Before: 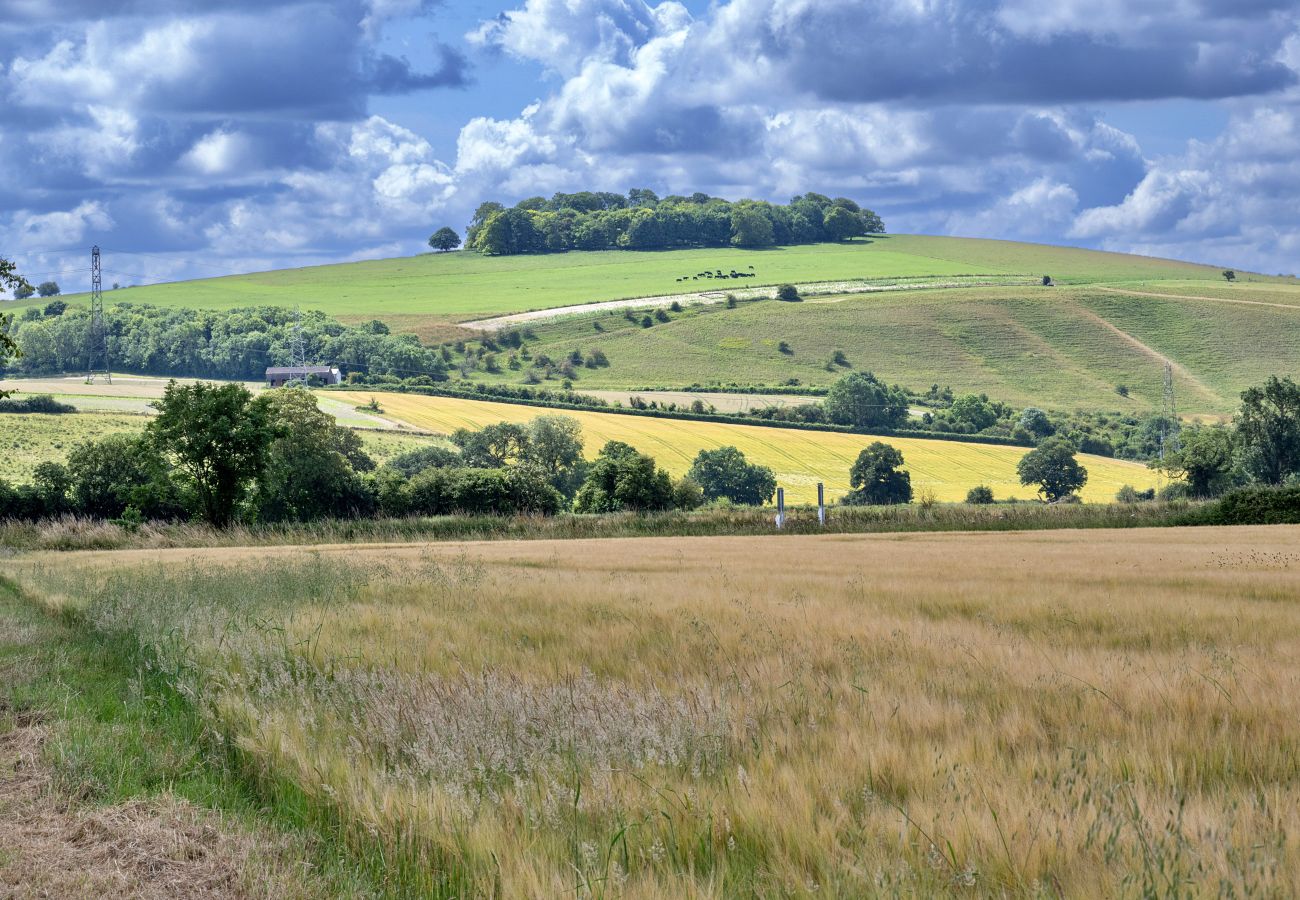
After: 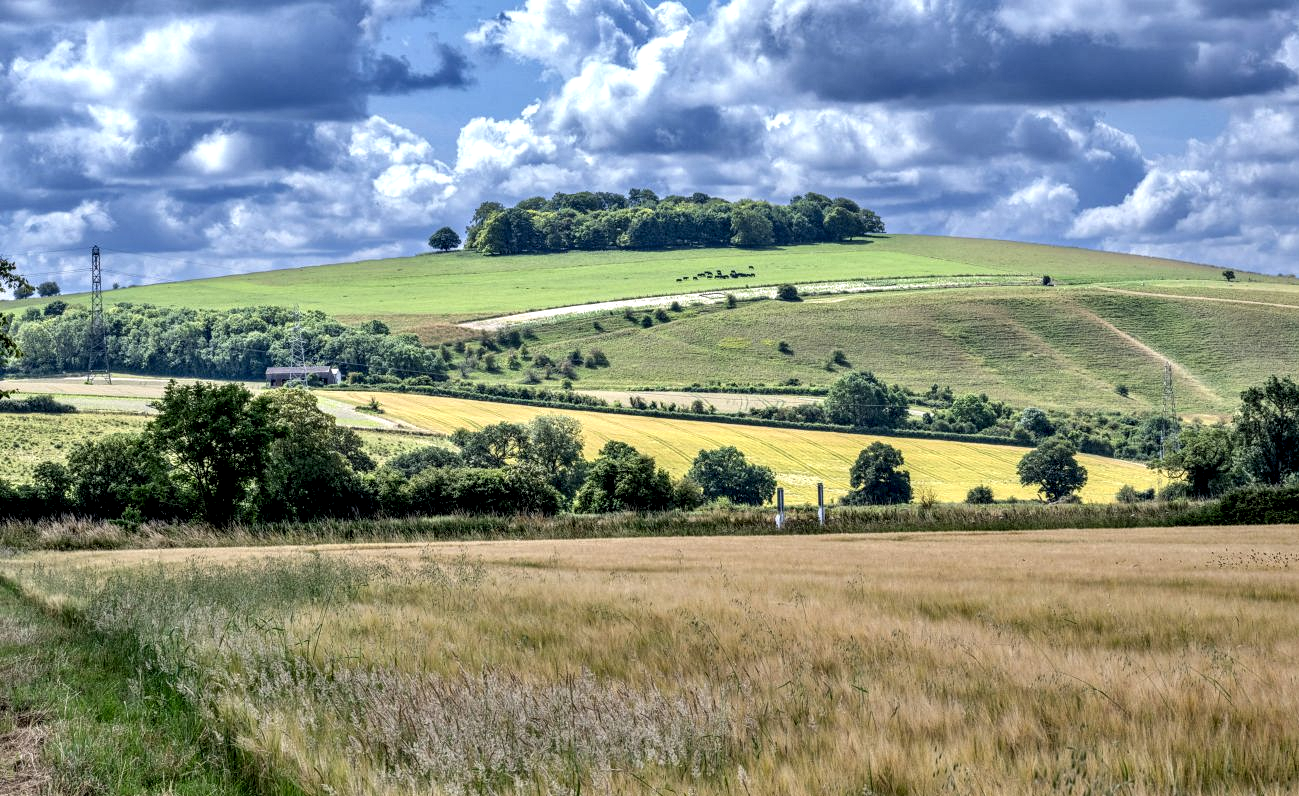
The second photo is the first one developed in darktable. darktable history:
crop and rotate: top 0%, bottom 11.524%
exposure: exposure -0.004 EV, compensate highlight preservation false
local contrast: highlights 22%, shadows 71%, detail 170%
